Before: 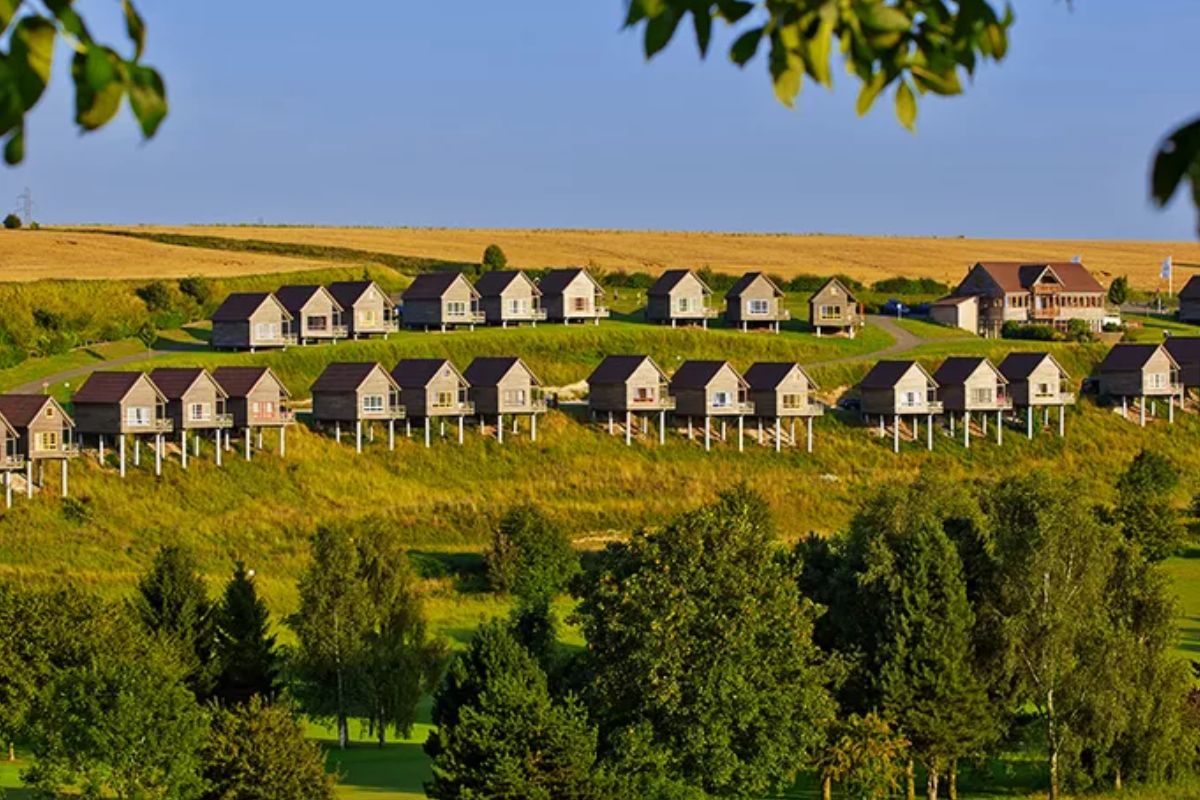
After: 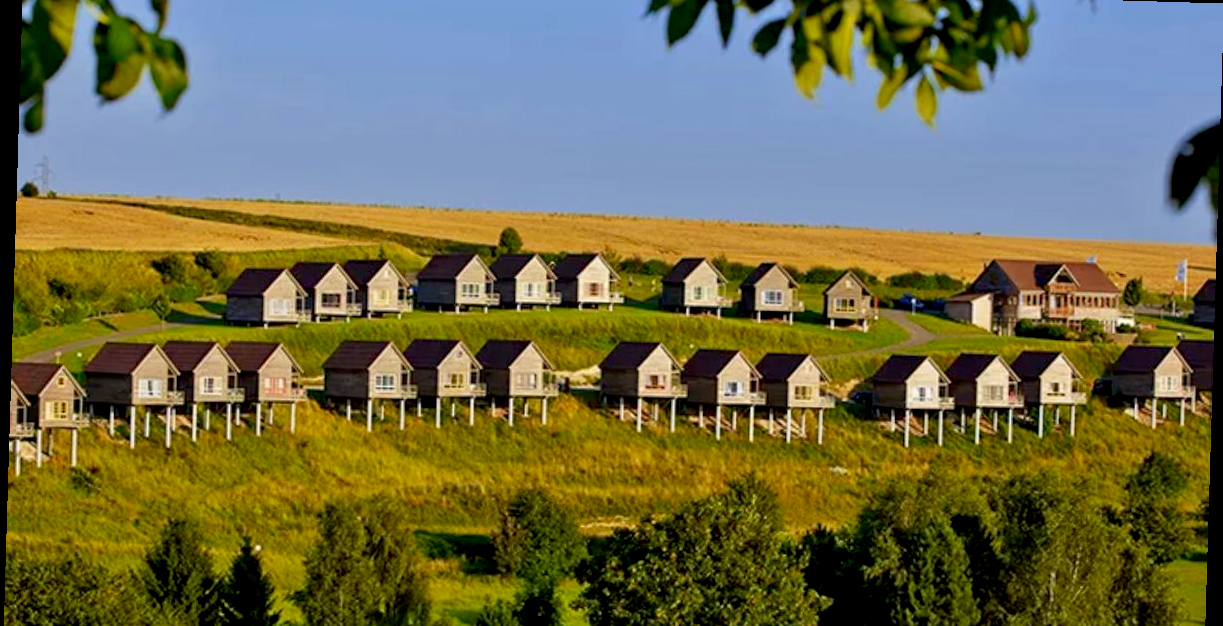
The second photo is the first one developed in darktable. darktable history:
crop: top 3.857%, bottom 21.132%
rotate and perspective: rotation 1.72°, automatic cropping off
exposure: black level correction 0.011, compensate highlight preservation false
